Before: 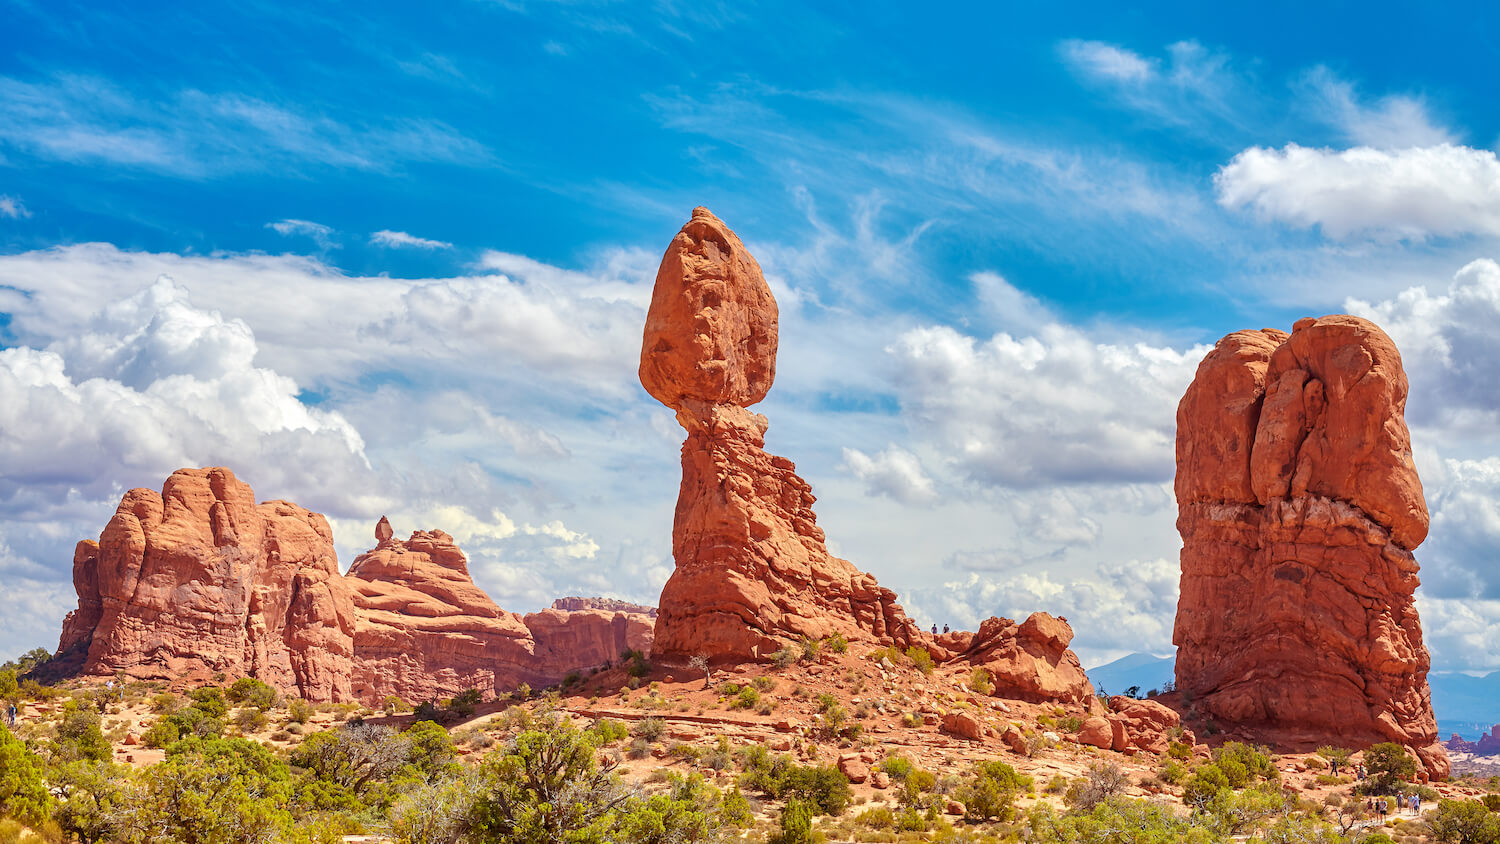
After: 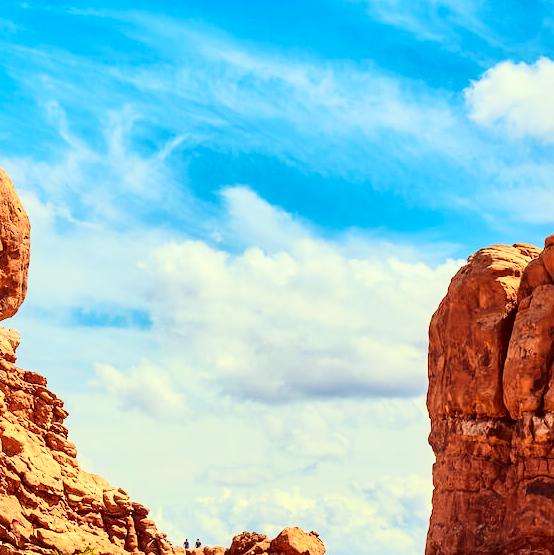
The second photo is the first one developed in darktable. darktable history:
tone curve: curves: ch0 [(0.003, 0.023) (0.071, 0.052) (0.236, 0.197) (0.466, 0.557) (0.625, 0.761) (0.783, 0.9) (0.994, 0.968)]; ch1 [(0, 0) (0.262, 0.227) (0.417, 0.386) (0.469, 0.467) (0.502, 0.498) (0.528, 0.53) (0.573, 0.579) (0.605, 0.621) (0.644, 0.671) (0.686, 0.728) (0.994, 0.987)]; ch2 [(0, 0) (0.262, 0.188) (0.385, 0.353) (0.427, 0.424) (0.495, 0.493) (0.515, 0.54) (0.547, 0.561) (0.589, 0.613) (0.644, 0.748) (1, 1)]
crop and rotate: left 49.919%, top 10.149%, right 13.137%, bottom 24.084%
color correction: highlights a* -5.86, highlights b* 10.85
local contrast: mode bilateral grid, contrast 21, coarseness 50, detail 120%, midtone range 0.2
contrast brightness saturation: contrast 0.154, brightness -0.008, saturation 0.096
